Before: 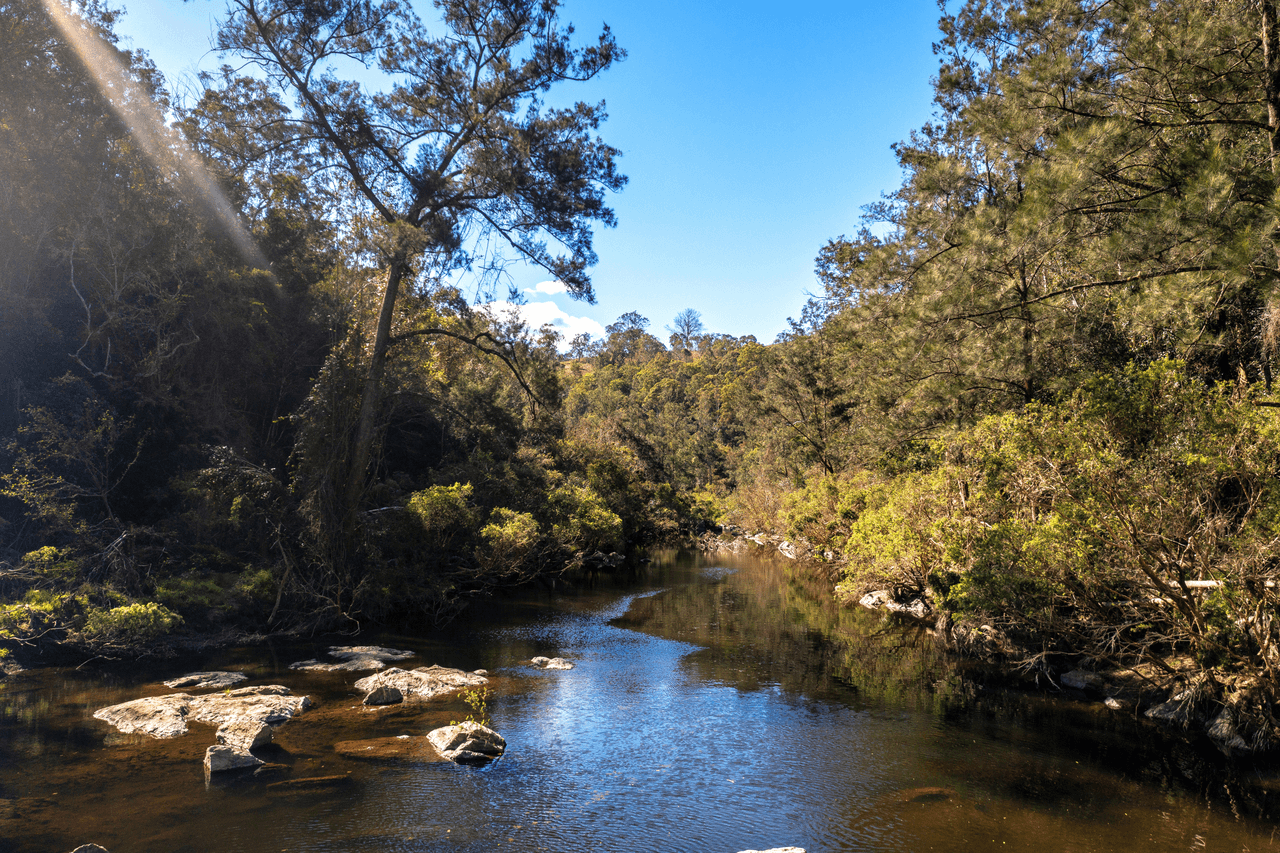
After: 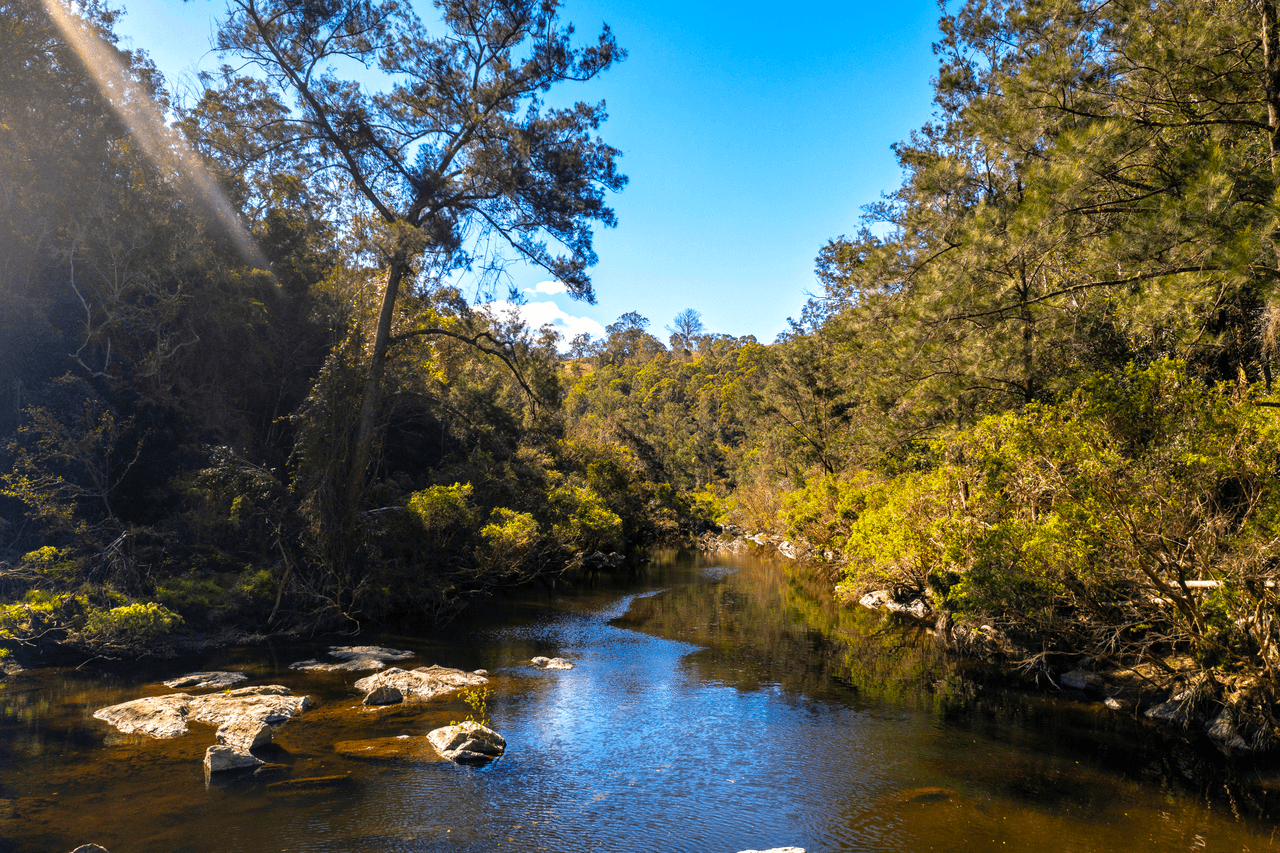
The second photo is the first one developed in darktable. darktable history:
color balance rgb: perceptual saturation grading › global saturation 25.303%, global vibrance 14.15%
